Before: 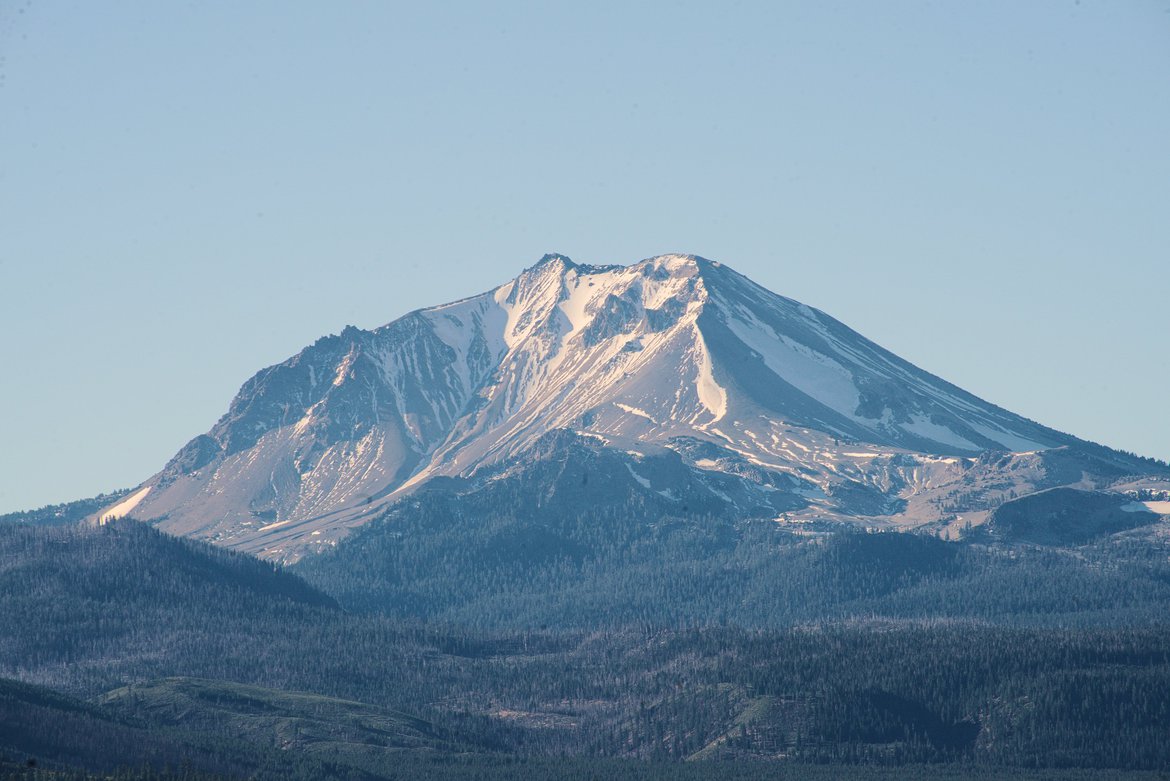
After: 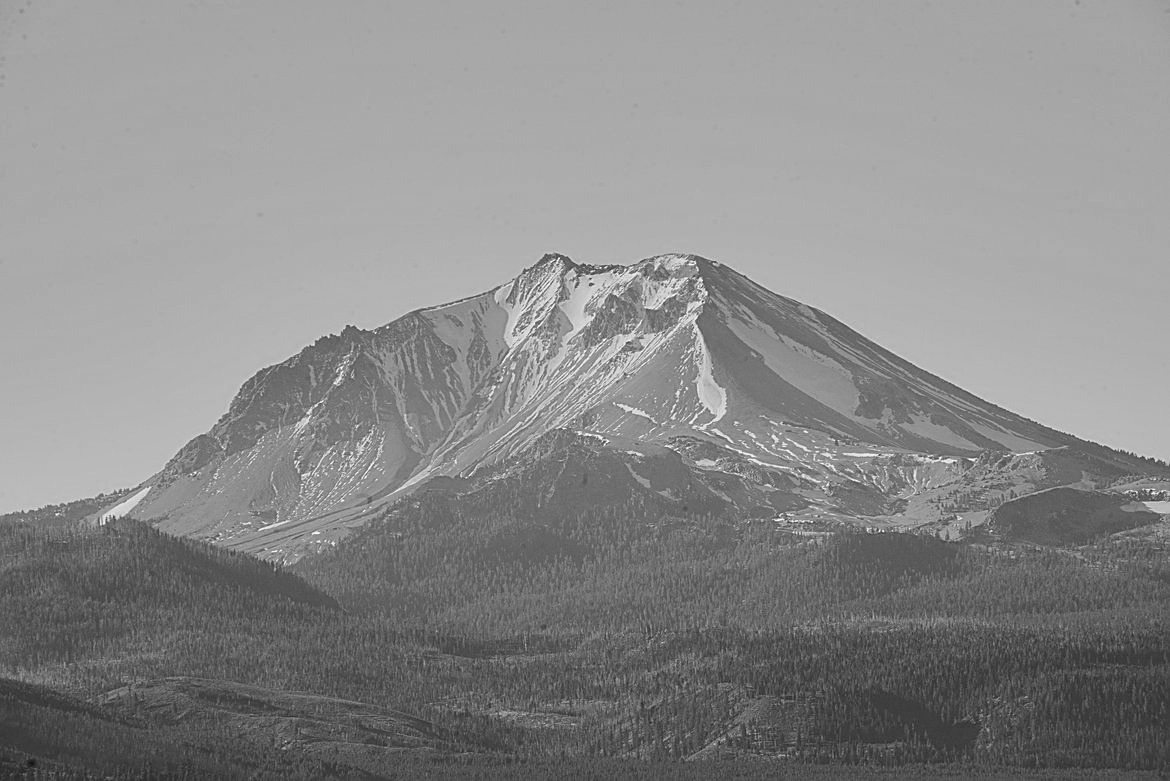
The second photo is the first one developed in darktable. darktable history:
color balance: output saturation 110%
sharpen: on, module defaults
shadows and highlights: soften with gaussian
color calibration: output gray [0.246, 0.254, 0.501, 0], gray › normalize channels true, illuminant same as pipeline (D50), adaptation XYZ, x 0.346, y 0.359, gamut compression 0
monochrome: a 32, b 64, size 2.3
